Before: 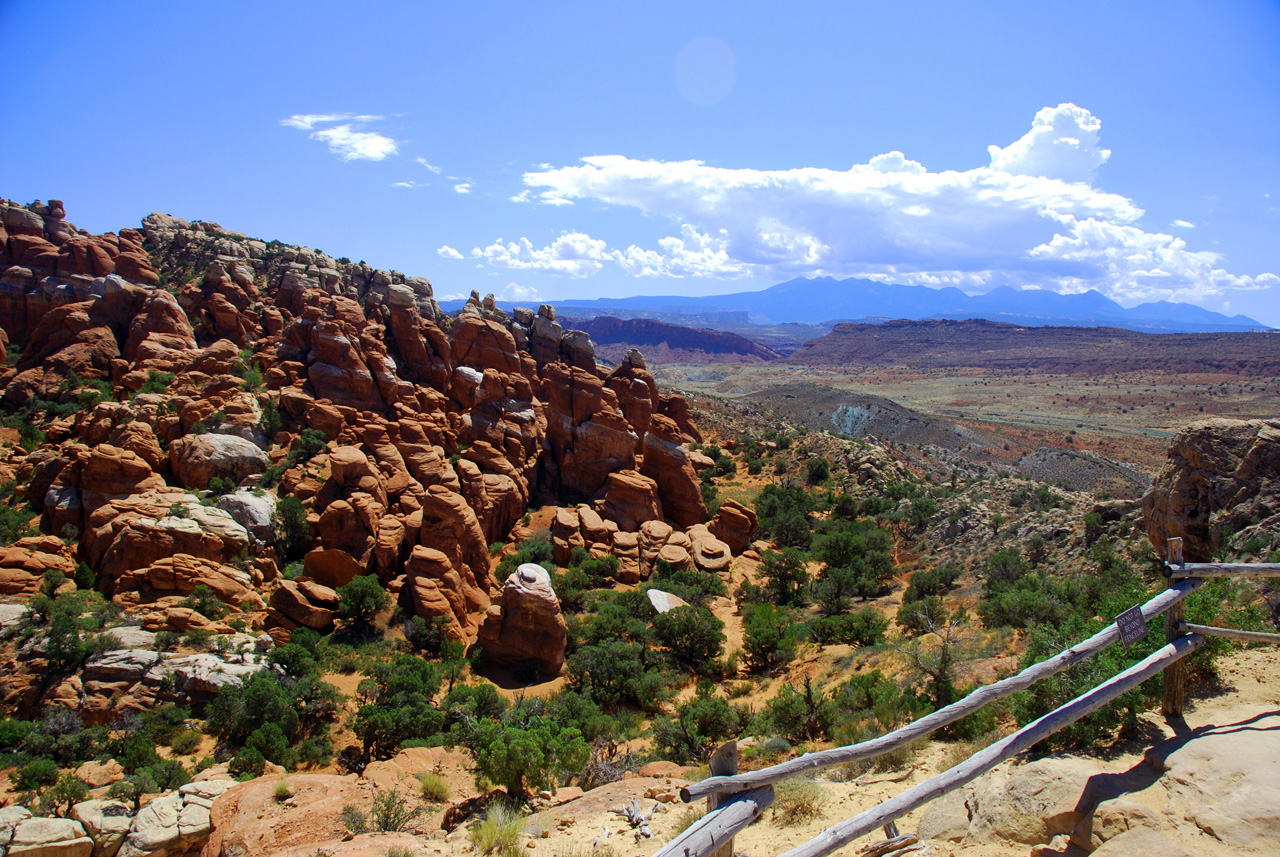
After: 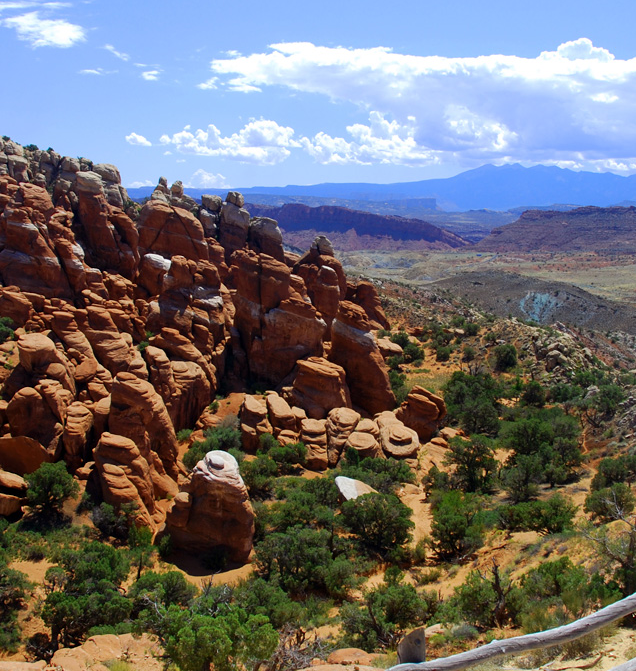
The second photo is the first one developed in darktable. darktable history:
crop and rotate: angle 0.012°, left 24.397%, top 13.202%, right 25.823%, bottom 8.447%
